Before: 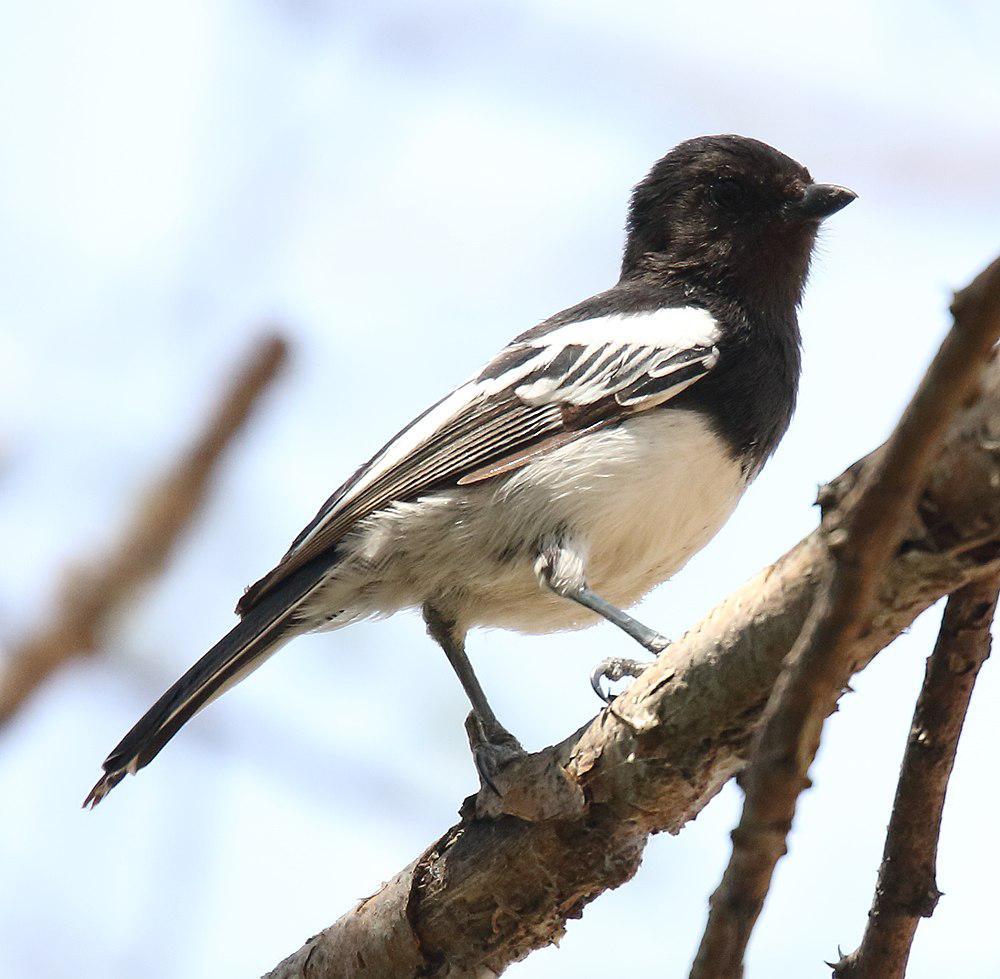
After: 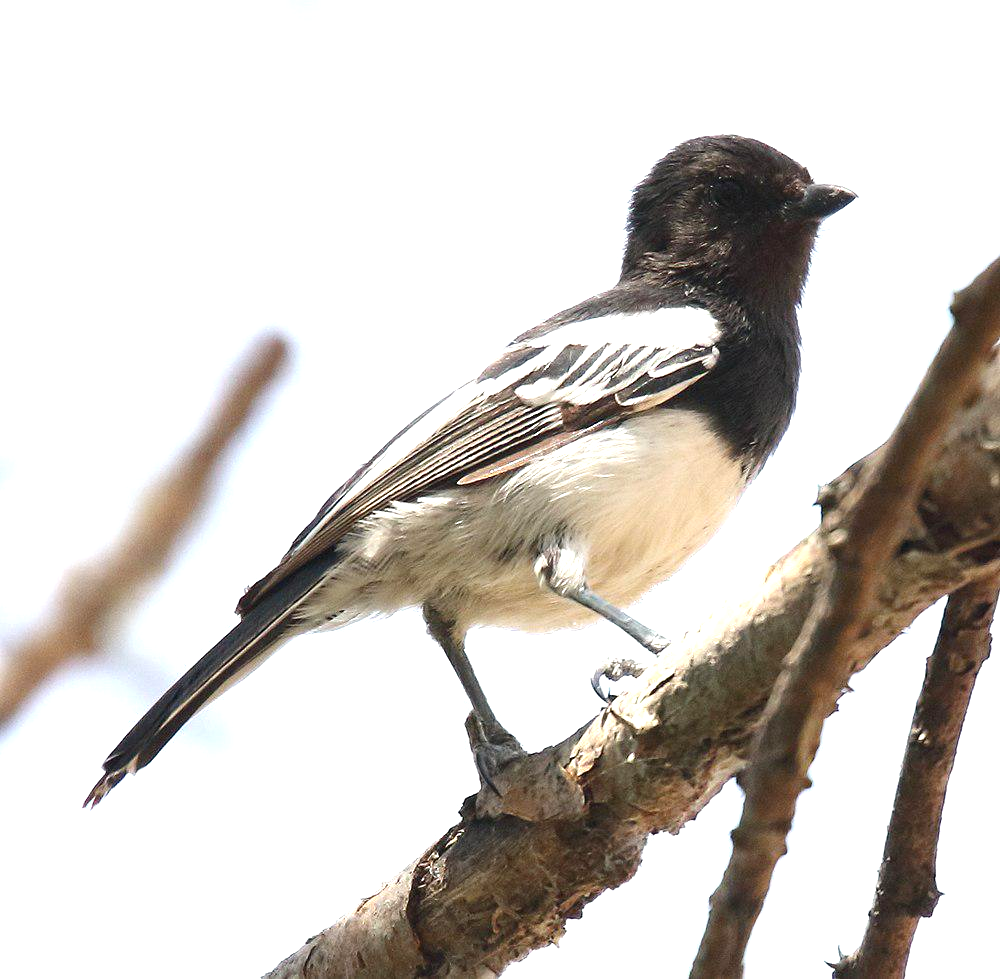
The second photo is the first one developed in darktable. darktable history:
exposure: exposure 0.701 EV, compensate highlight preservation false
